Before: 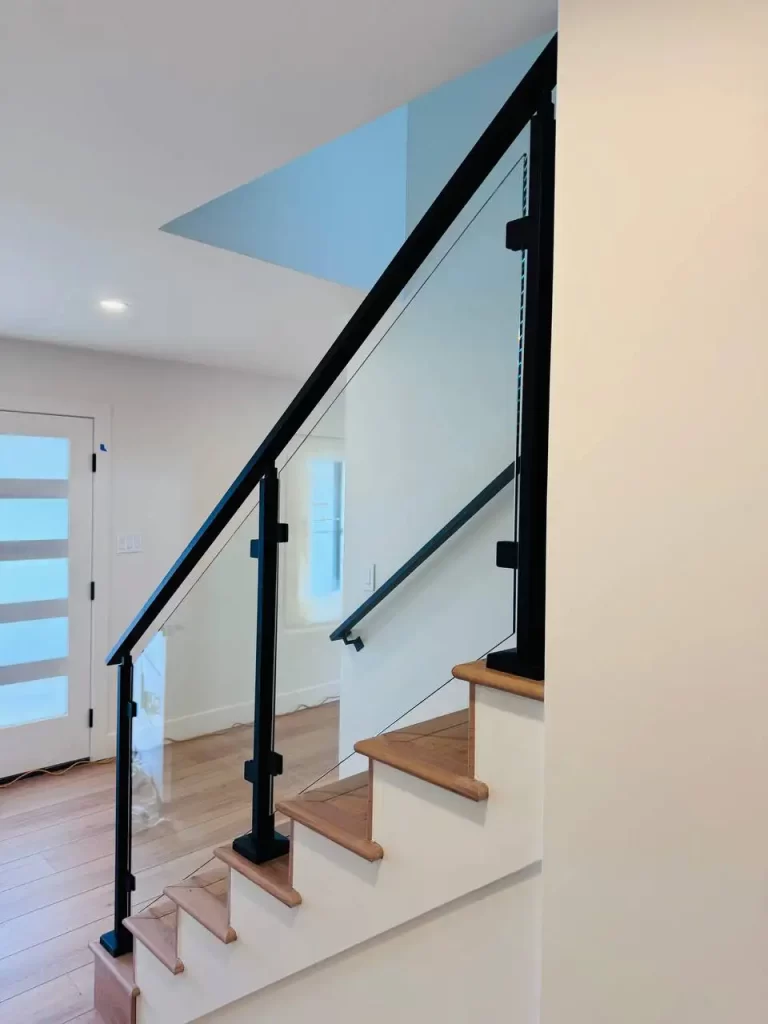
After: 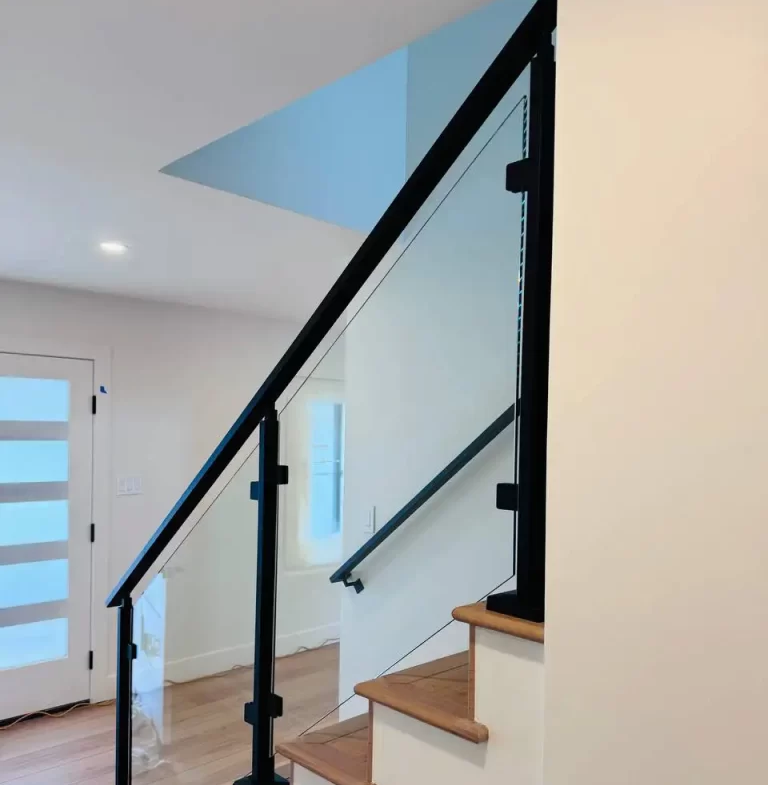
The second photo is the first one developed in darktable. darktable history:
exposure: exposure 0.02 EV, compensate highlight preservation false
crop: top 5.667%, bottom 17.637%
